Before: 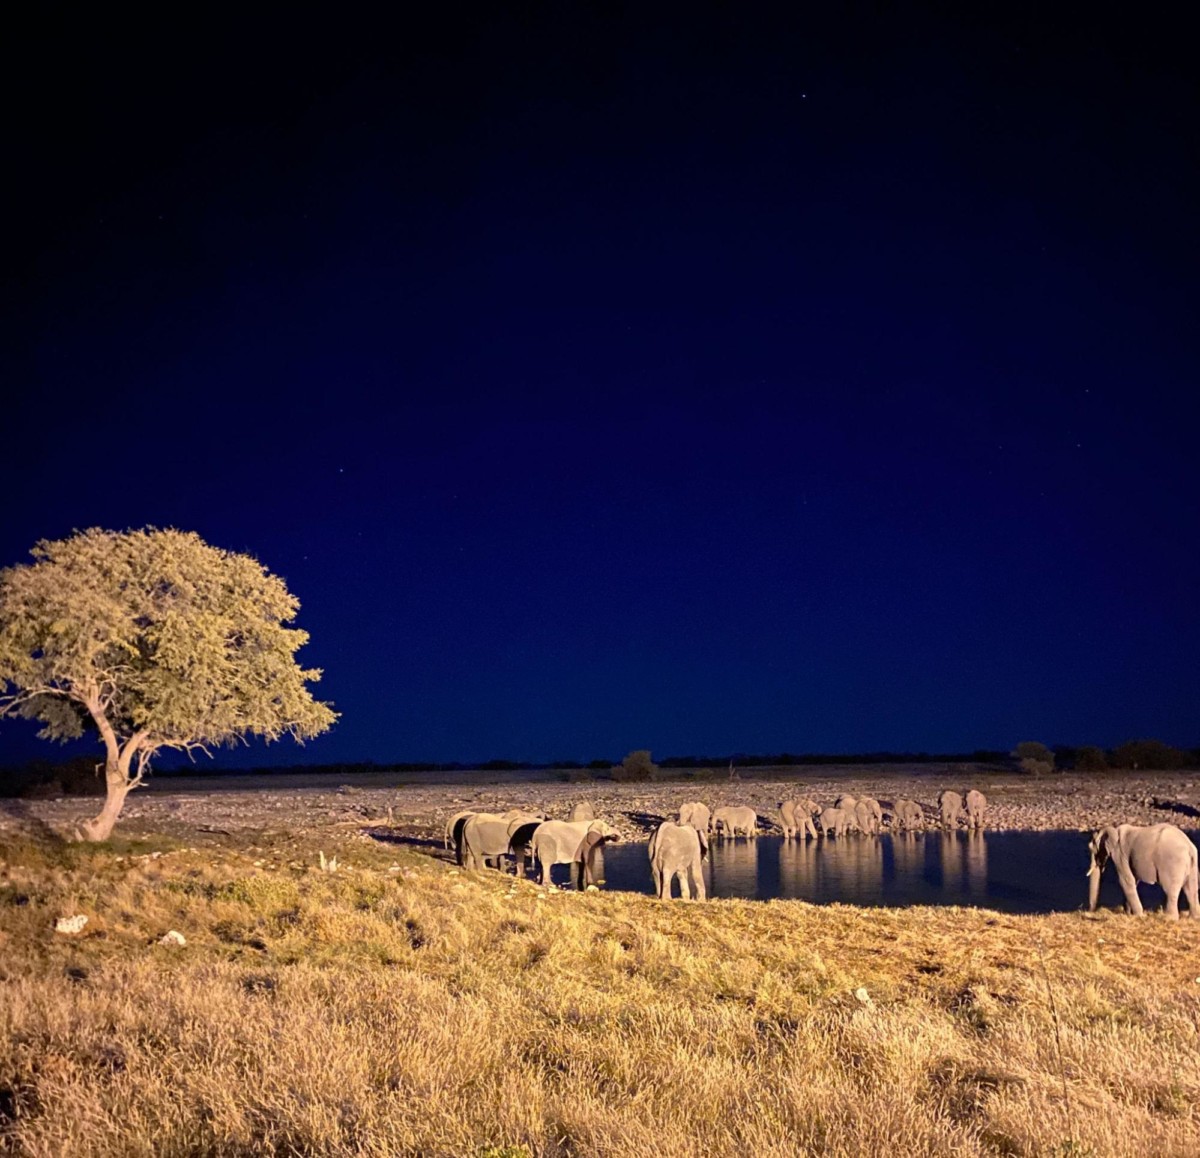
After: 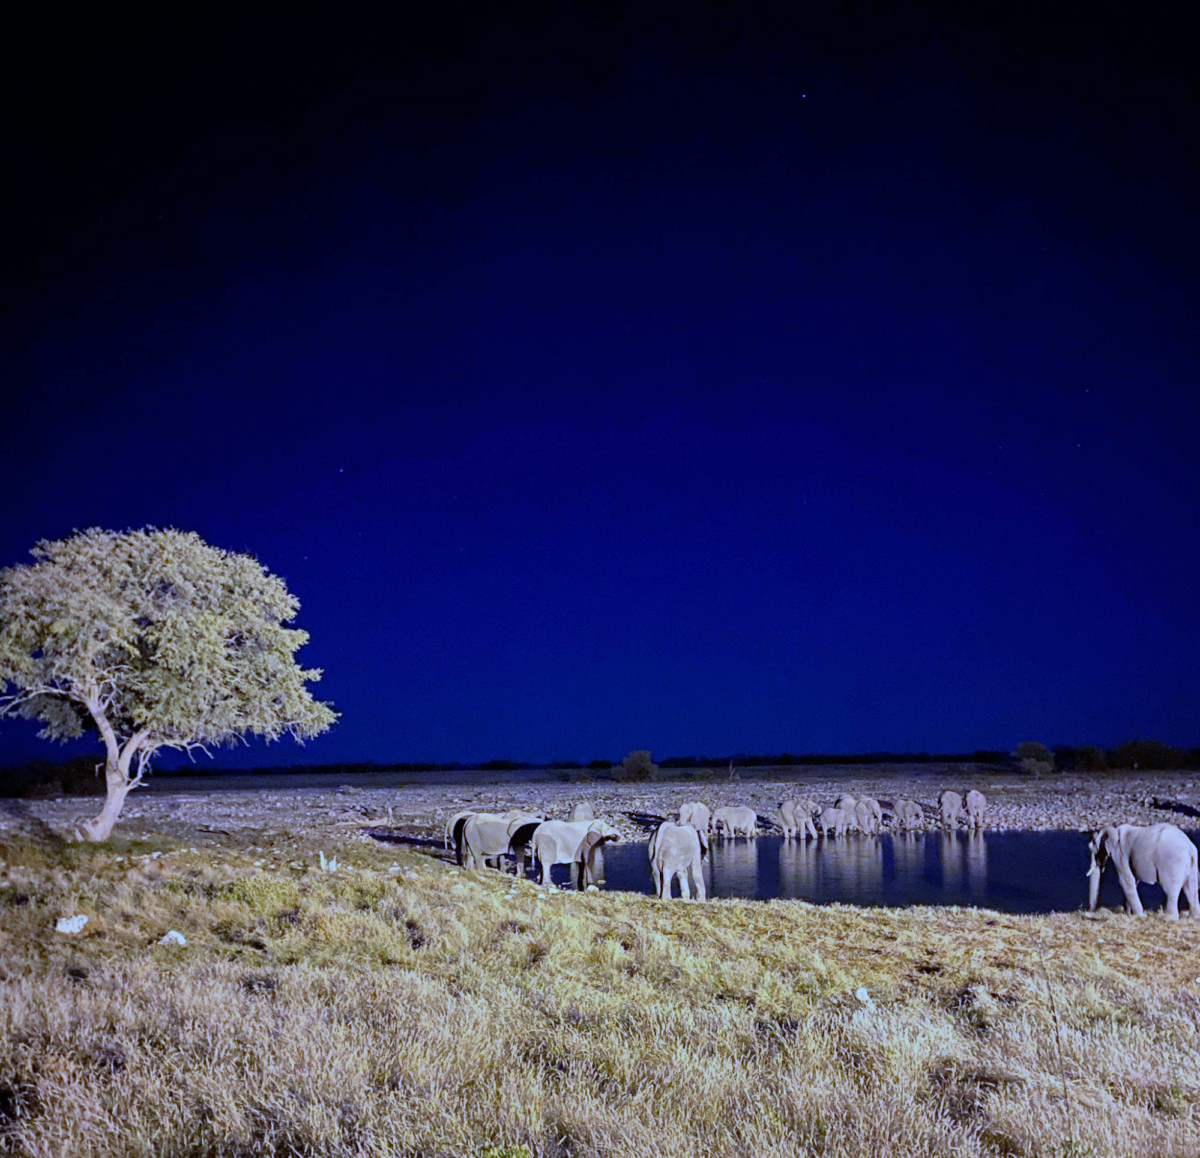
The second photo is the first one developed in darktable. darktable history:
white balance: red 0.766, blue 1.537
filmic rgb: black relative exposure -14.19 EV, white relative exposure 3.39 EV, hardness 7.89, preserve chrominance max RGB
rgb levels: preserve colors max RGB
